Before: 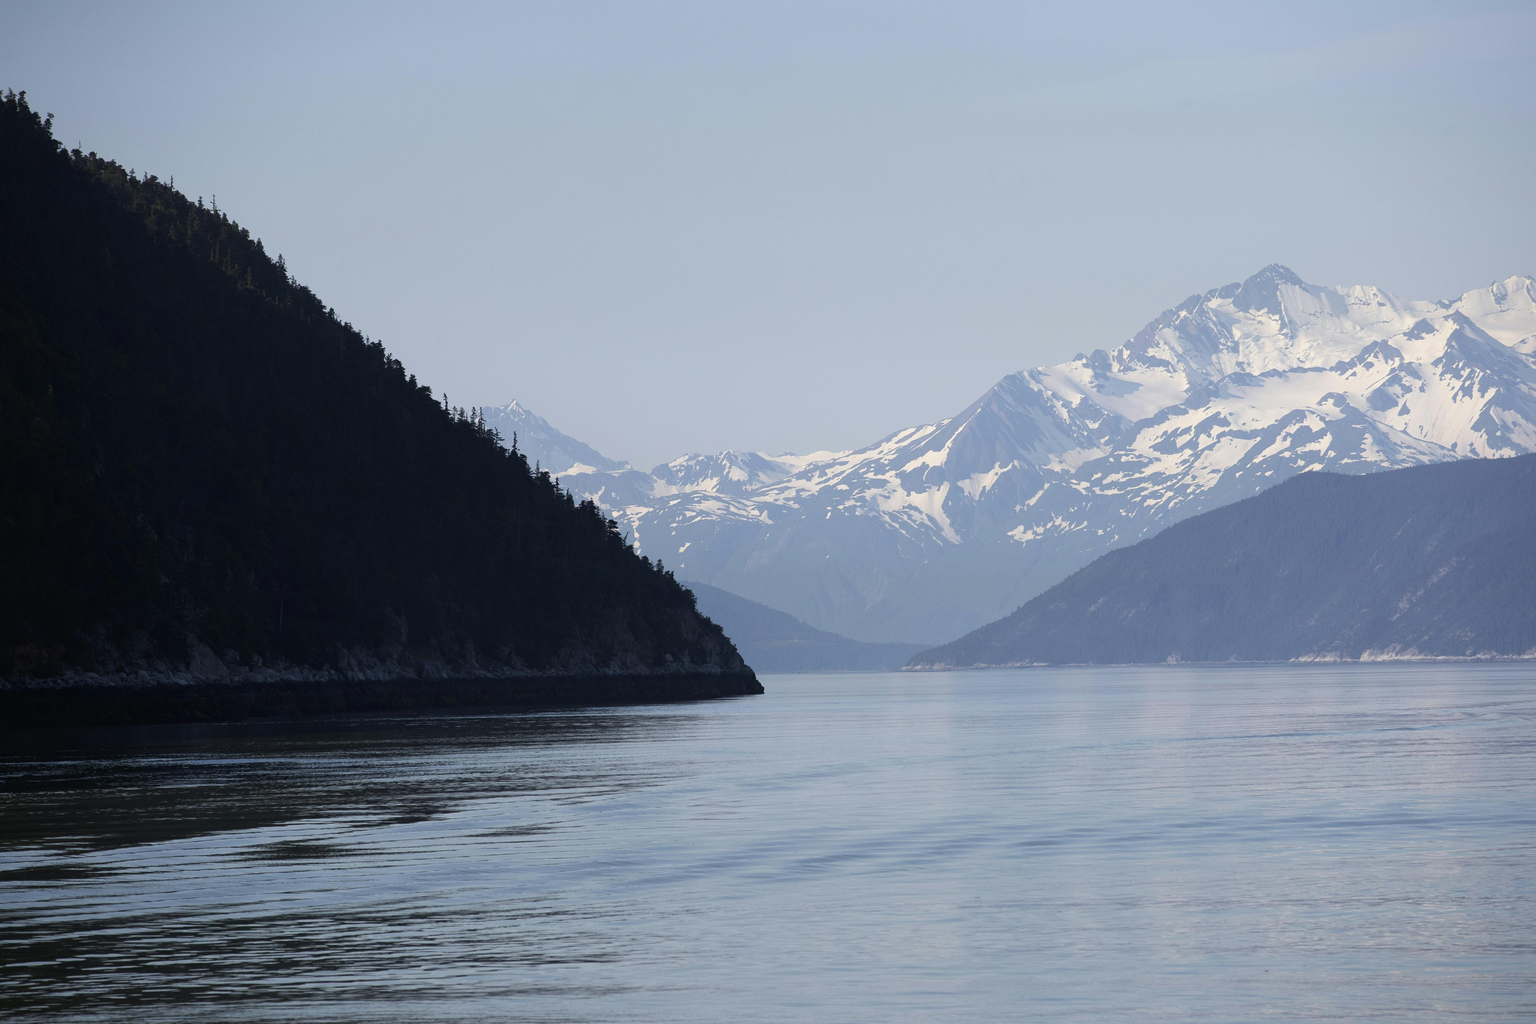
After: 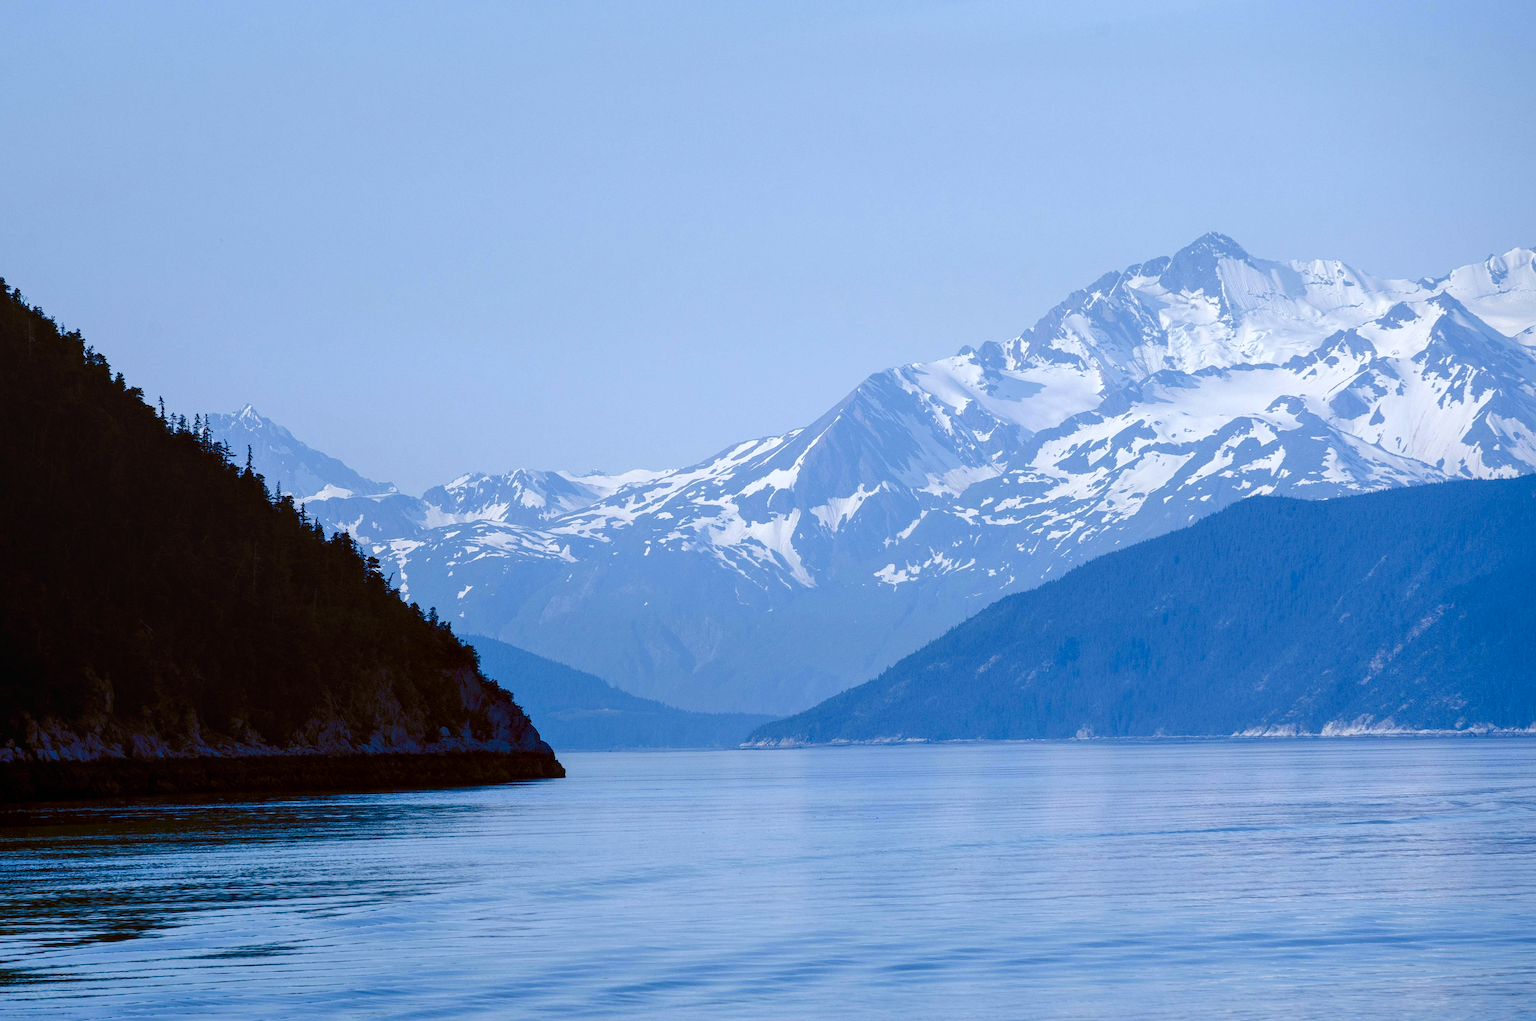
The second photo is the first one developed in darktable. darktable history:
color balance rgb: shadows lift › luminance -28.76%, shadows lift › chroma 10%, shadows lift › hue 230°, power › chroma 0.5%, power › hue 215°, highlights gain › luminance 7.14%, highlights gain › chroma 1%, highlights gain › hue 50°, global offset › luminance -0.29%, global offset › hue 260°, perceptual saturation grading › global saturation 20%, perceptual saturation grading › highlights -13.92%, perceptual saturation grading › shadows 50%
crop and rotate: left 20.74%, top 7.912%, right 0.375%, bottom 13.378%
color balance: lift [1, 1.015, 1.004, 0.985], gamma [1, 0.958, 0.971, 1.042], gain [1, 0.956, 0.977, 1.044]
white balance: red 0.924, blue 1.095
local contrast: on, module defaults
